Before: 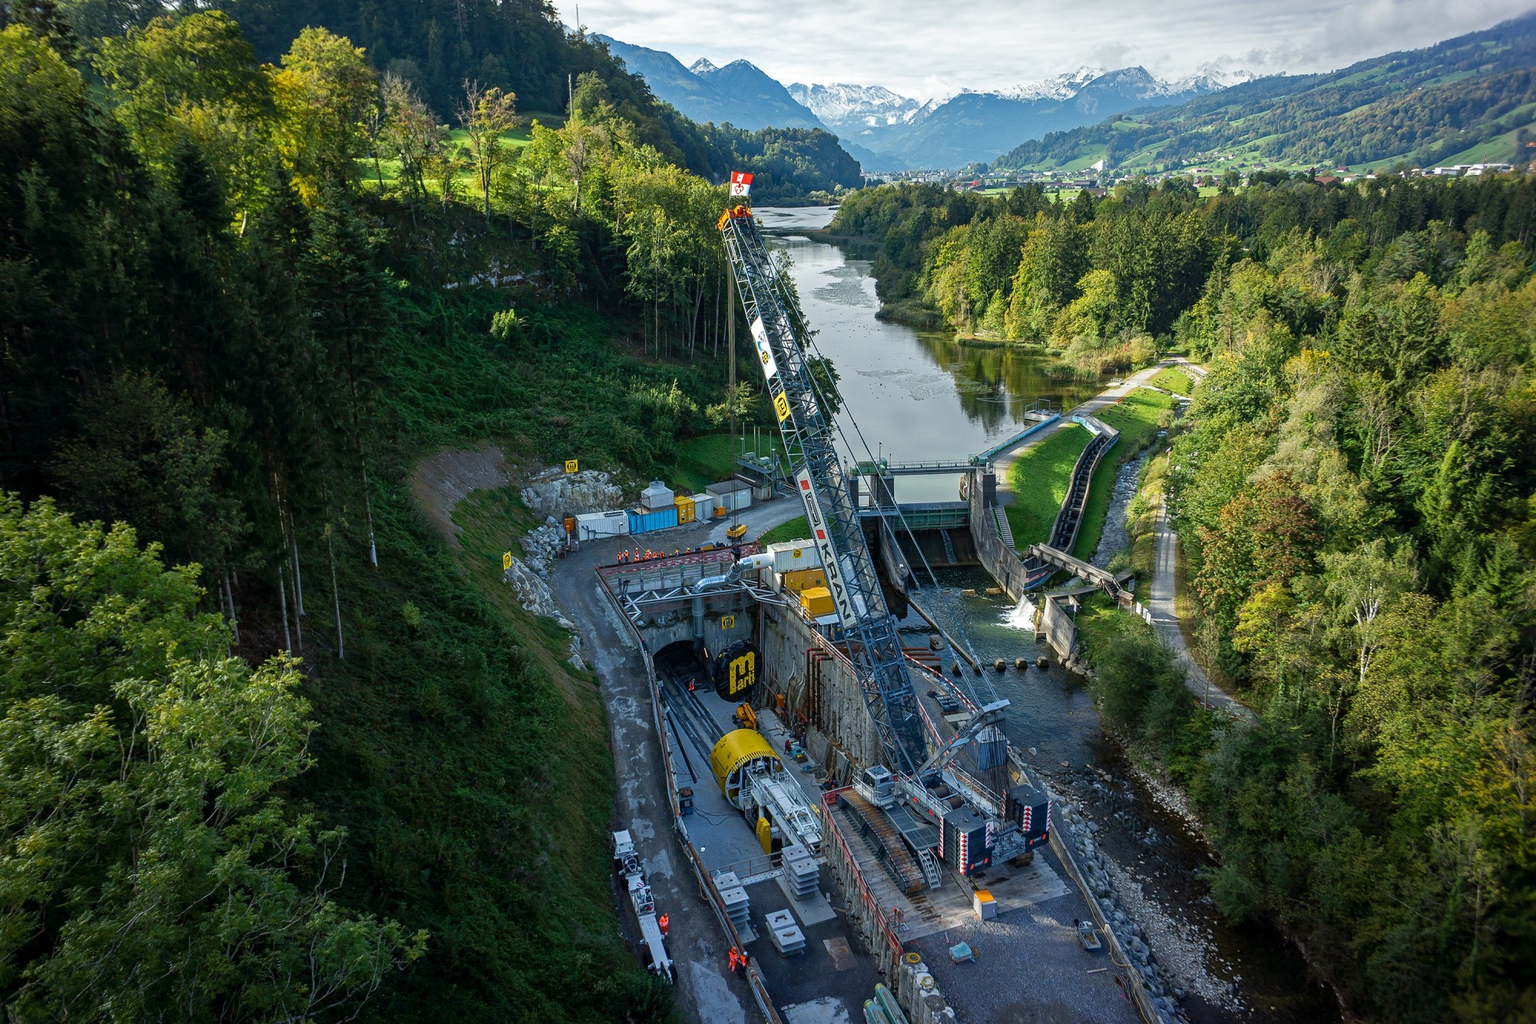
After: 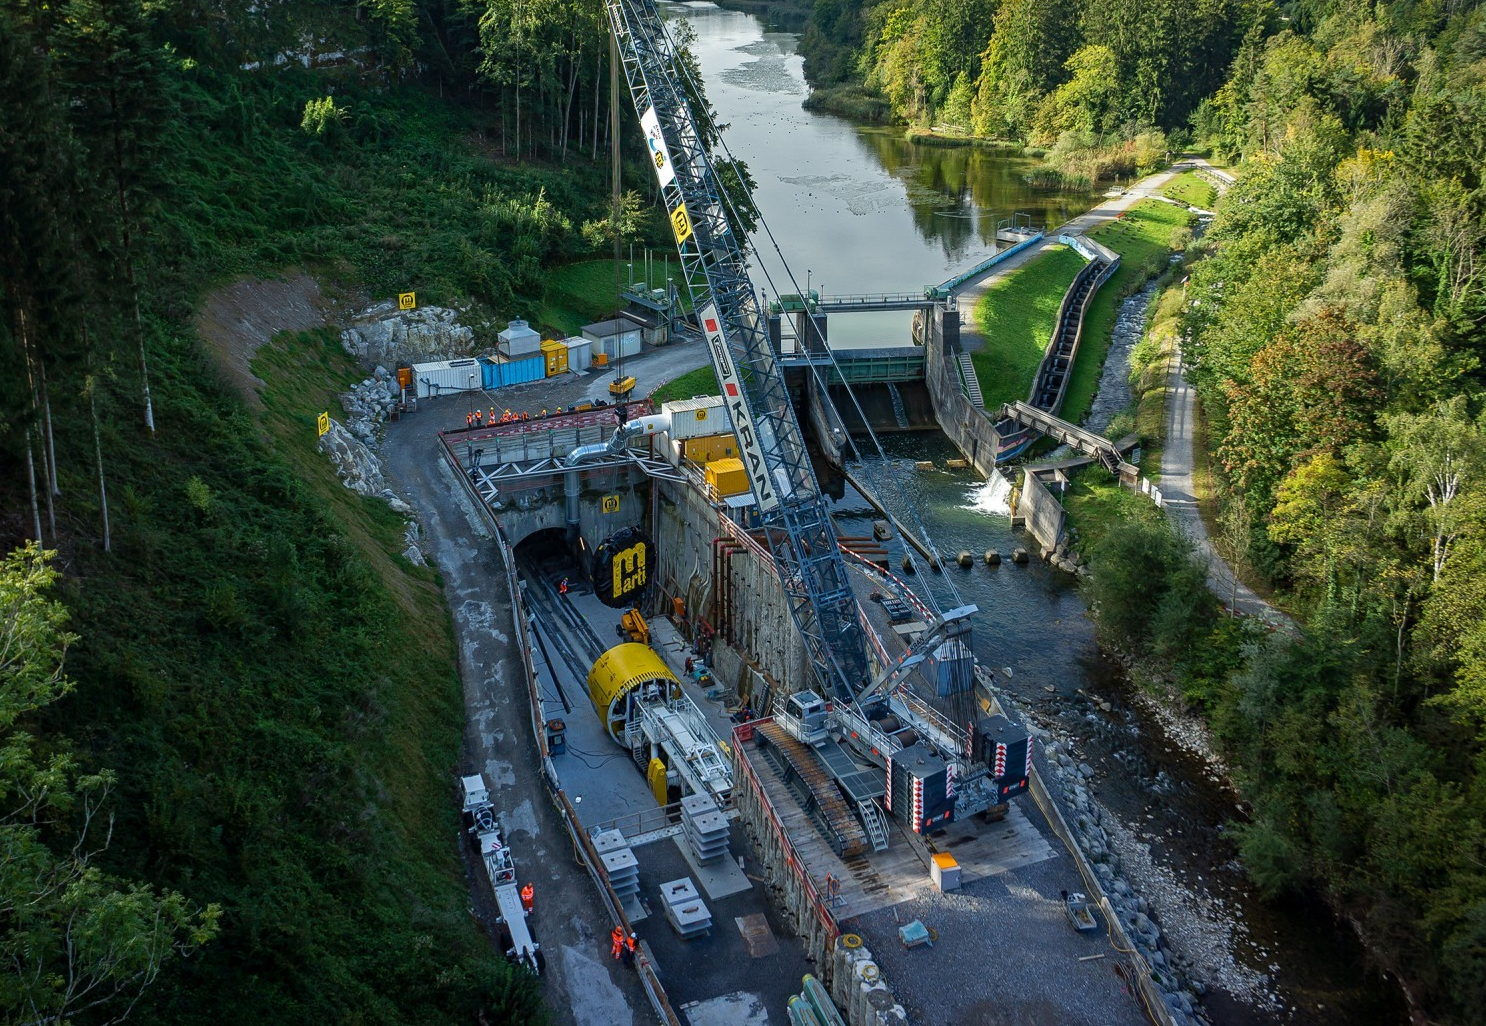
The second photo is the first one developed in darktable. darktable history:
crop: left 16.877%, top 22.956%, right 8.793%
